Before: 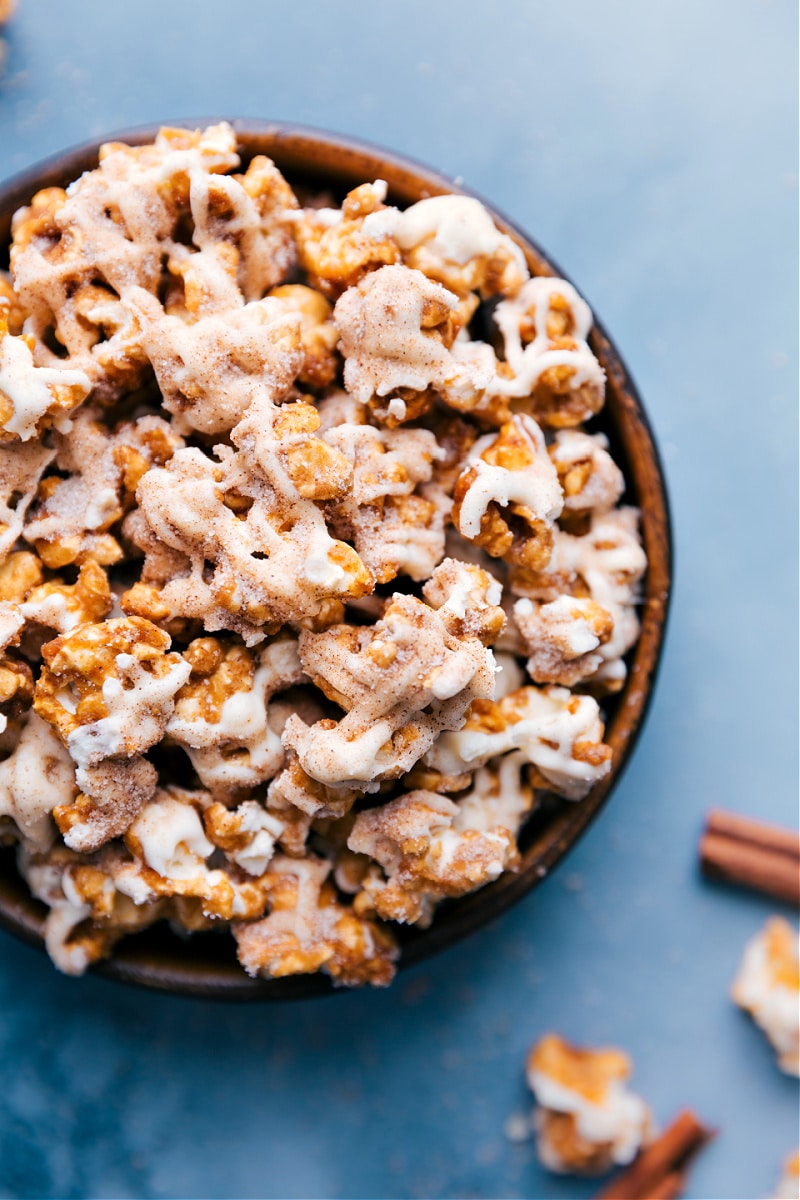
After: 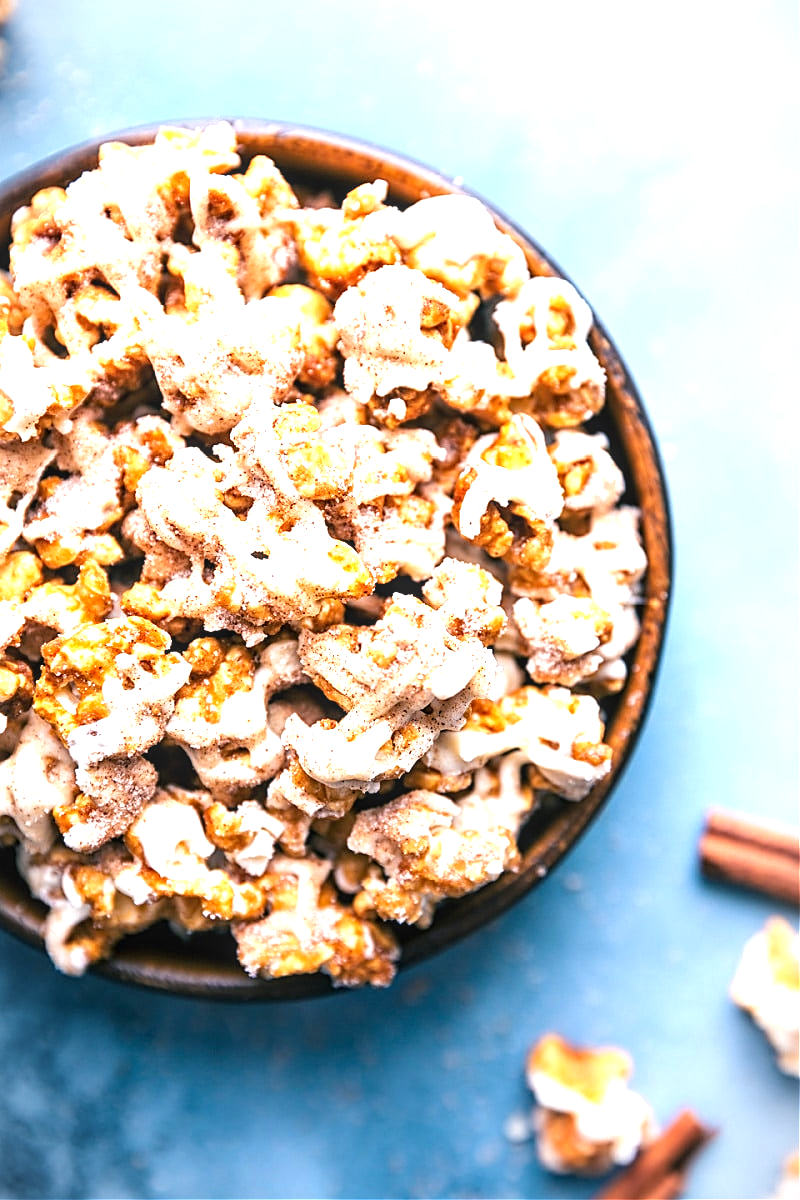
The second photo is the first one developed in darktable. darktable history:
local contrast: on, module defaults
vignetting: fall-off start 100.35%, fall-off radius 65.16%, automatic ratio true
sharpen: on, module defaults
levels: levels [0, 0.492, 0.984]
exposure: black level correction 0, exposure 1.098 EV, compensate highlight preservation false
tone equalizer: edges refinement/feathering 500, mask exposure compensation -1.57 EV, preserve details no
